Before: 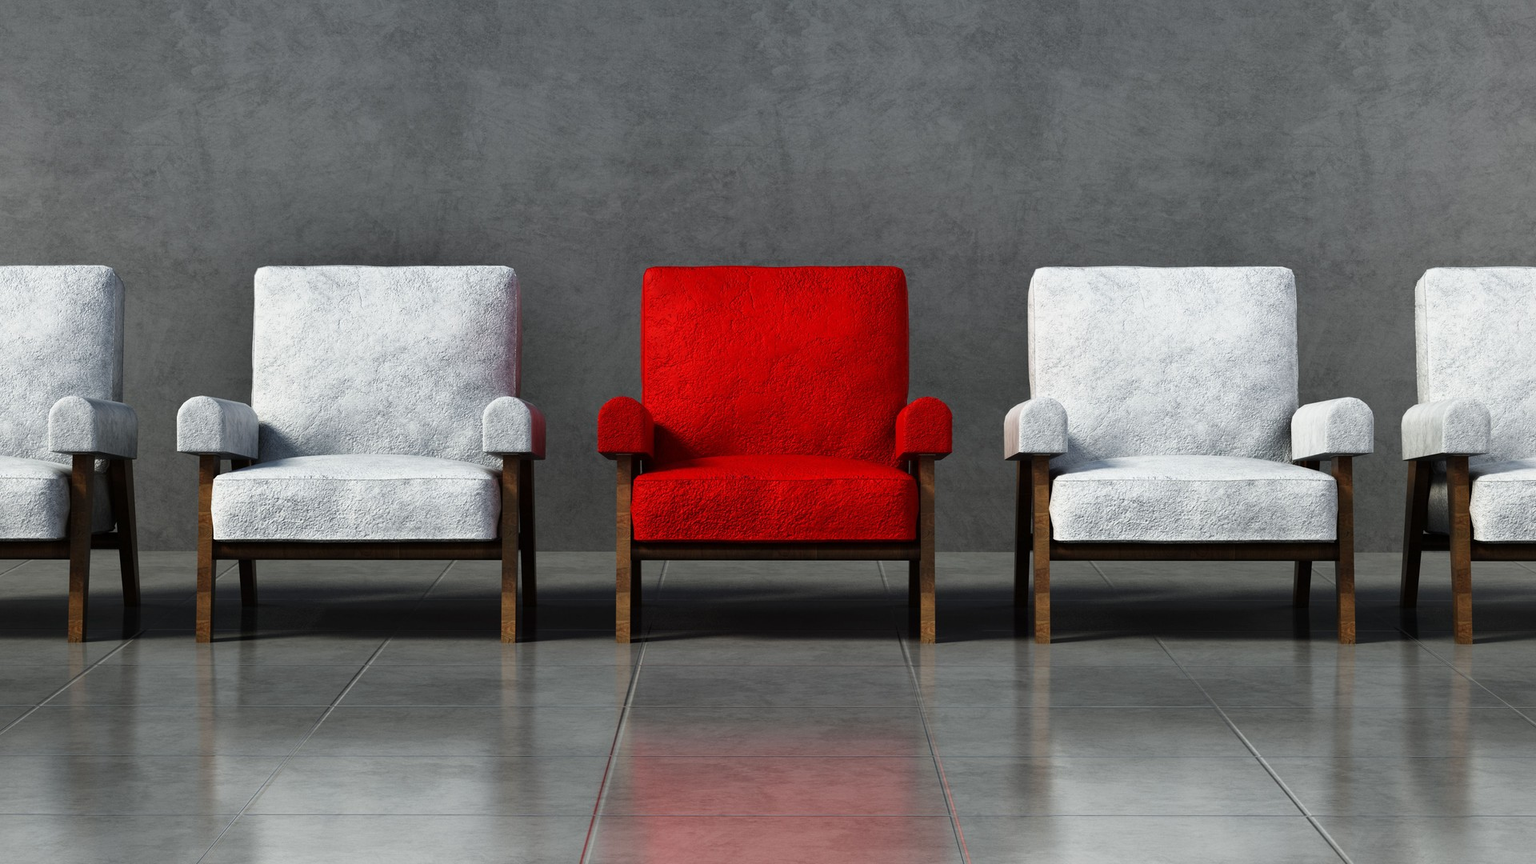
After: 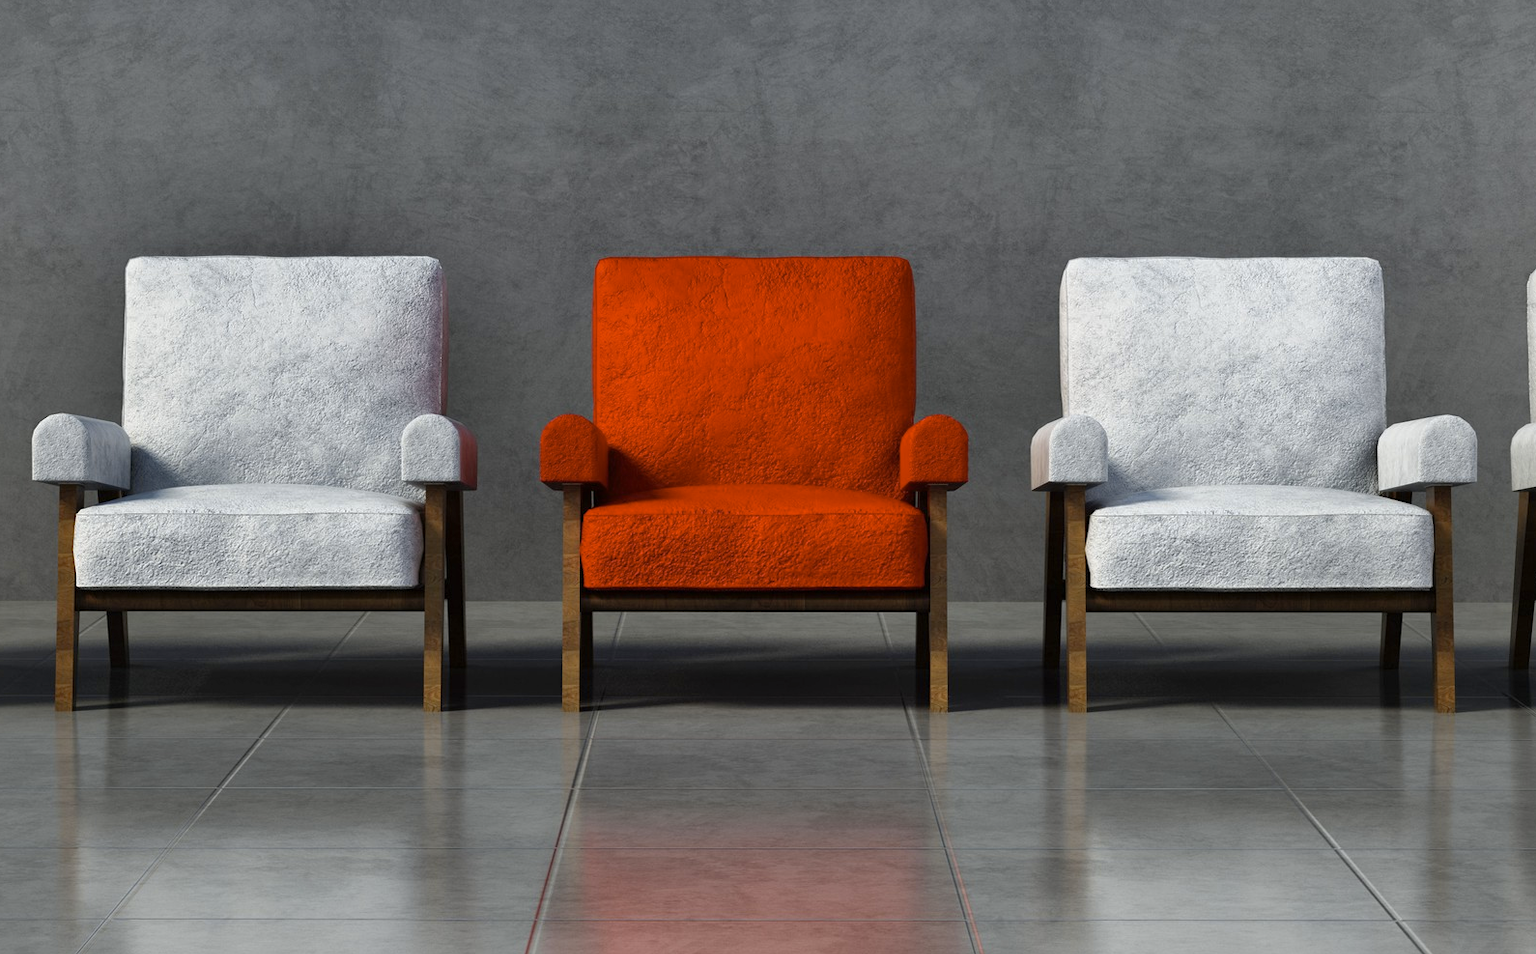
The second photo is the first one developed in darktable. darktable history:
shadows and highlights: on, module defaults
crop: left 9.807%, top 6.259%, right 7.334%, bottom 2.177%
color contrast: green-magenta contrast 0.8, blue-yellow contrast 1.1, unbound 0
